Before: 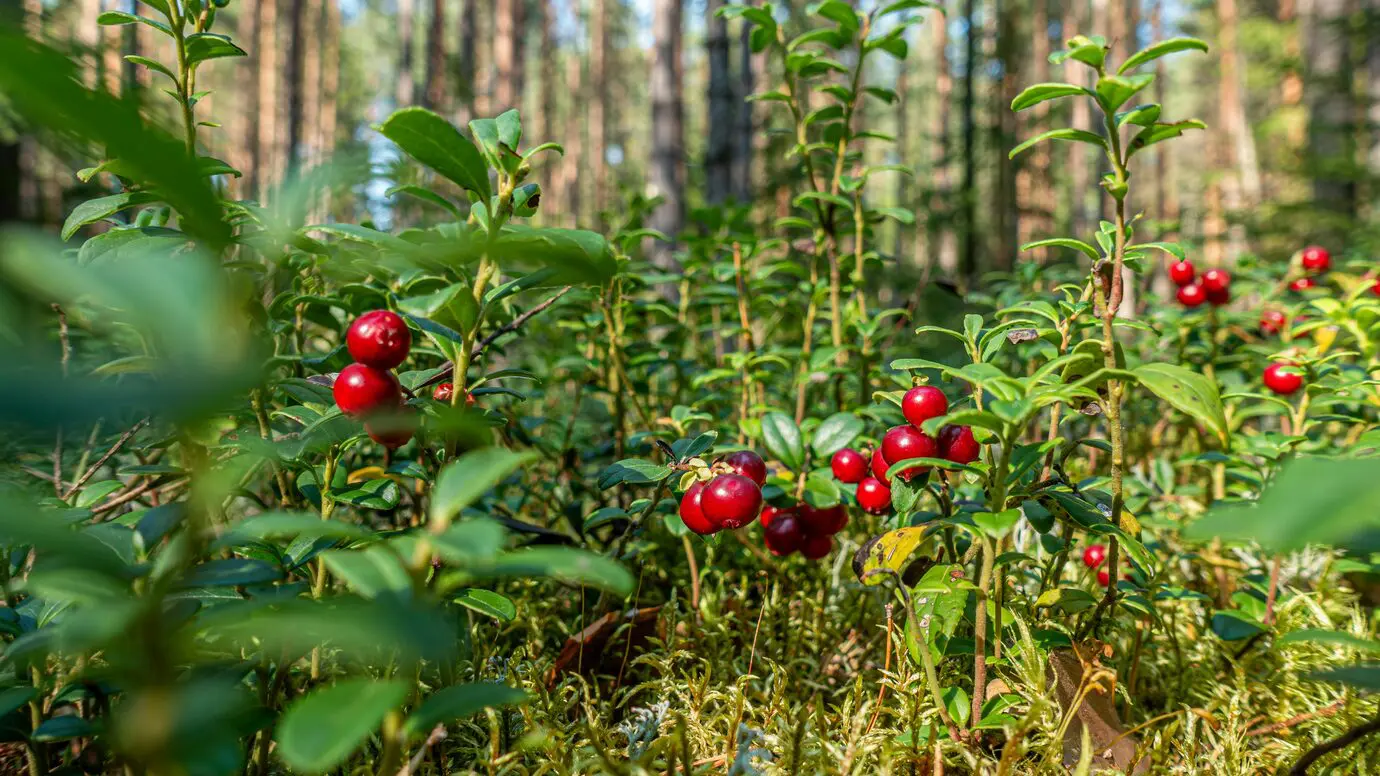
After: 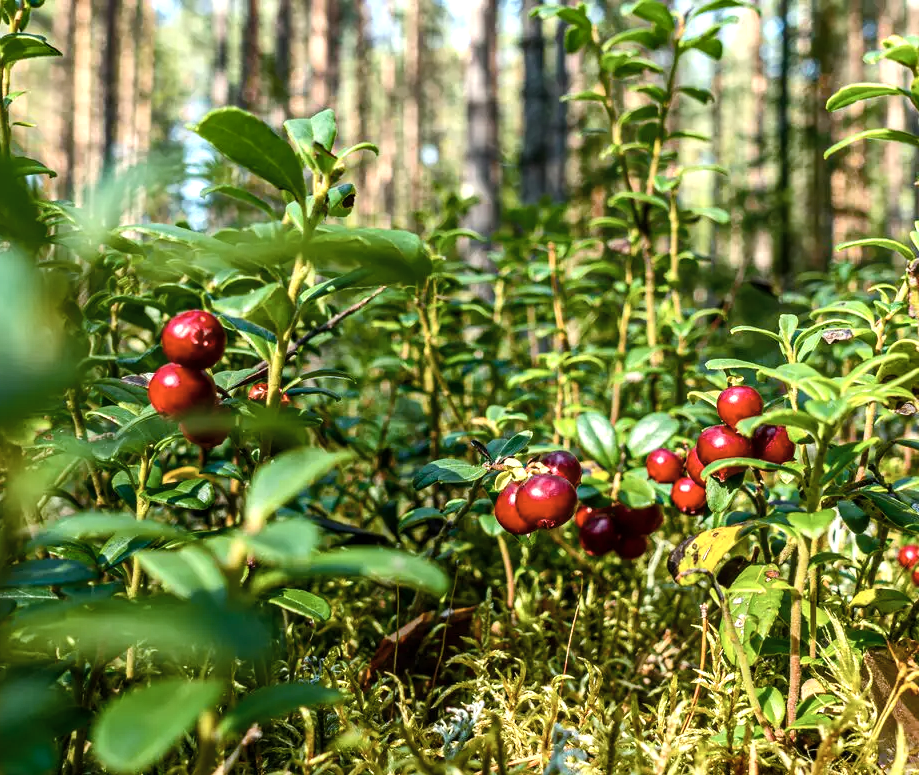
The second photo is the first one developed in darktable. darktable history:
tone equalizer: -8 EV -0.417 EV, -7 EV -0.389 EV, -6 EV -0.333 EV, -5 EV -0.222 EV, -3 EV 0.222 EV, -2 EV 0.333 EV, -1 EV 0.389 EV, +0 EV 0.417 EV, edges refinement/feathering 500, mask exposure compensation -1.57 EV, preserve details no
crop and rotate: left 13.409%, right 19.924%
shadows and highlights: shadows 12, white point adjustment 1.2, soften with gaussian
exposure: exposure 0.367 EV, compensate highlight preservation false
color balance rgb: perceptual saturation grading › global saturation 20%, perceptual saturation grading › highlights 2.68%, perceptual saturation grading › shadows 50%
contrast brightness saturation: contrast 0.1, saturation -0.3
